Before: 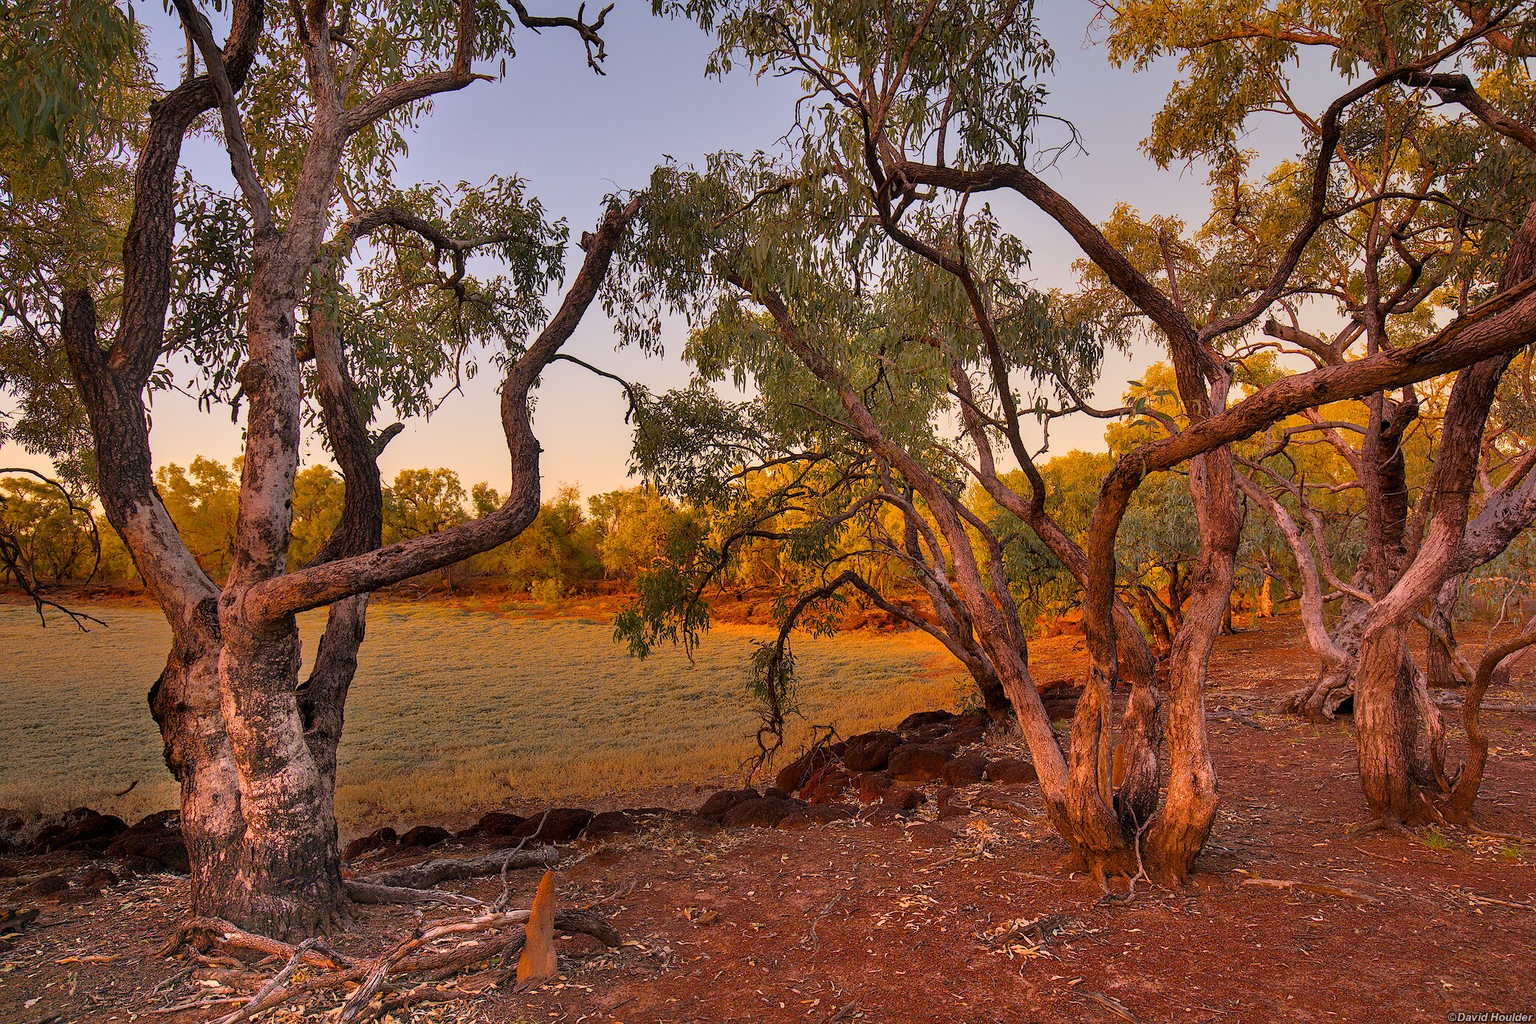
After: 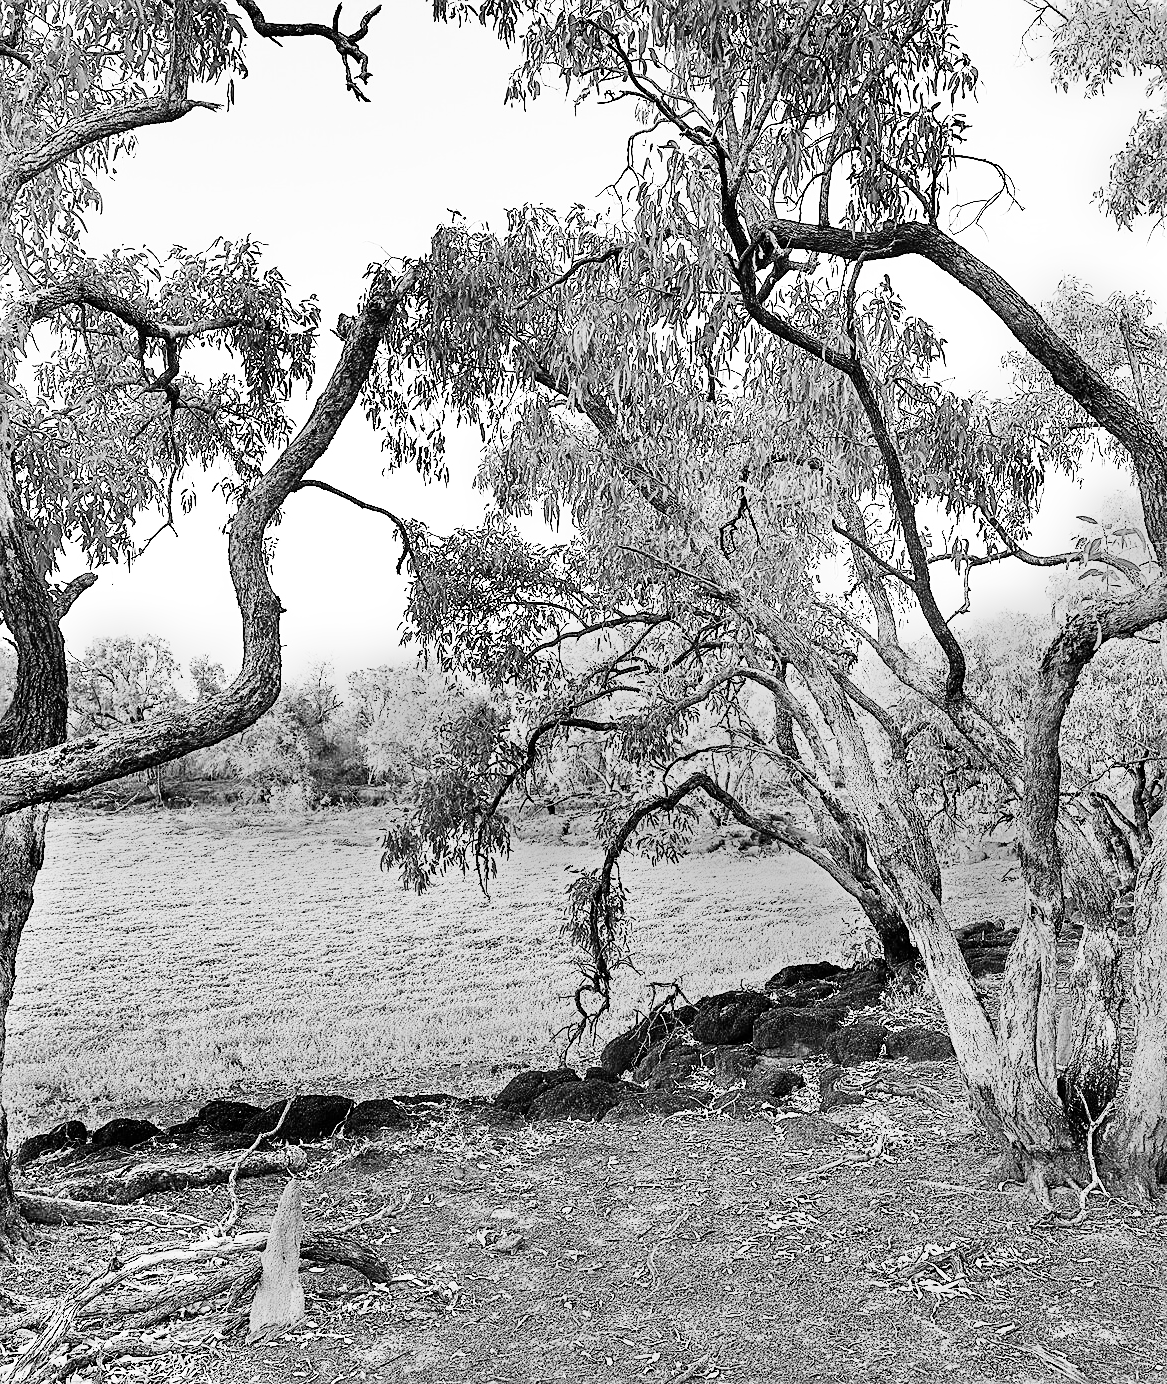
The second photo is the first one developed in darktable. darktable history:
sharpen: on, module defaults
exposure: black level correction 0, exposure 1.125 EV, compensate exposure bias true, compensate highlight preservation false
rgb curve: curves: ch0 [(0, 0) (0.21, 0.15) (0.24, 0.21) (0.5, 0.75) (0.75, 0.96) (0.89, 0.99) (1, 1)]; ch1 [(0, 0.02) (0.21, 0.13) (0.25, 0.2) (0.5, 0.67) (0.75, 0.9) (0.89, 0.97) (1, 1)]; ch2 [(0, 0.02) (0.21, 0.13) (0.25, 0.2) (0.5, 0.67) (0.75, 0.9) (0.89, 0.97) (1, 1)], compensate middle gray true
monochrome: size 1
crop: left 21.674%, right 22.086%
